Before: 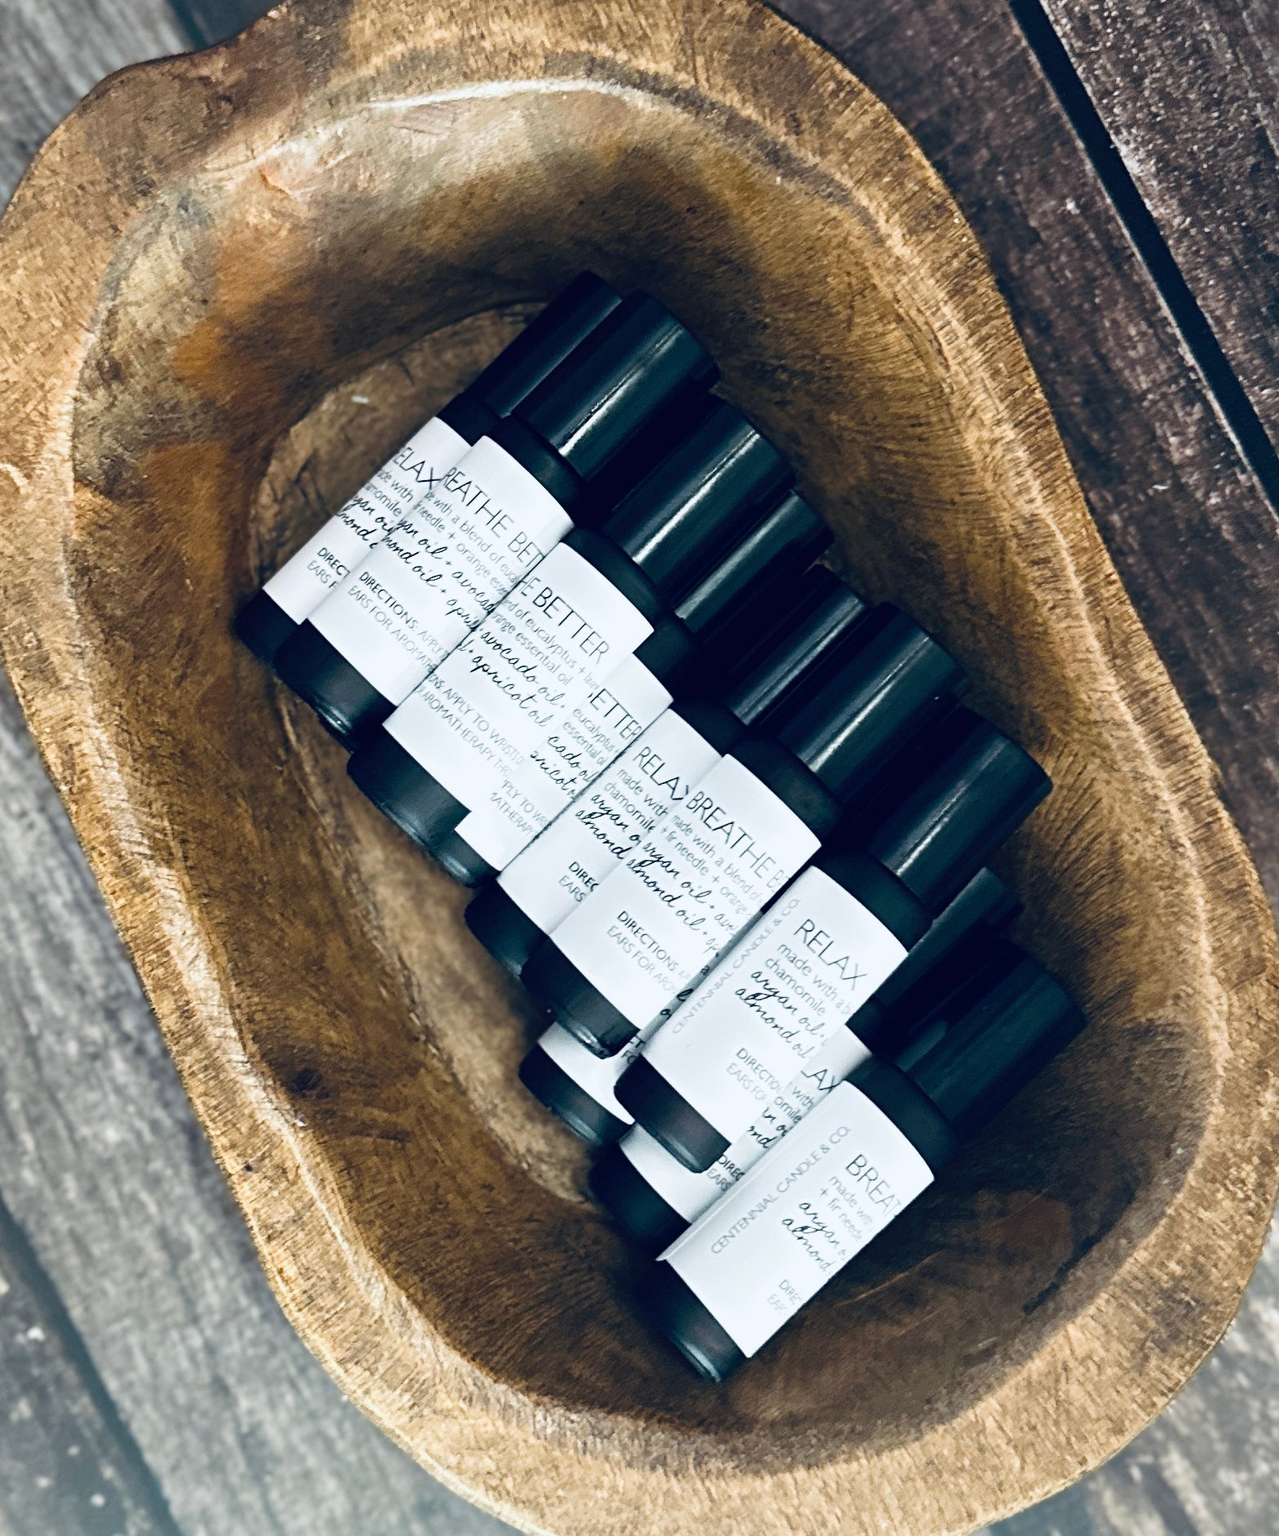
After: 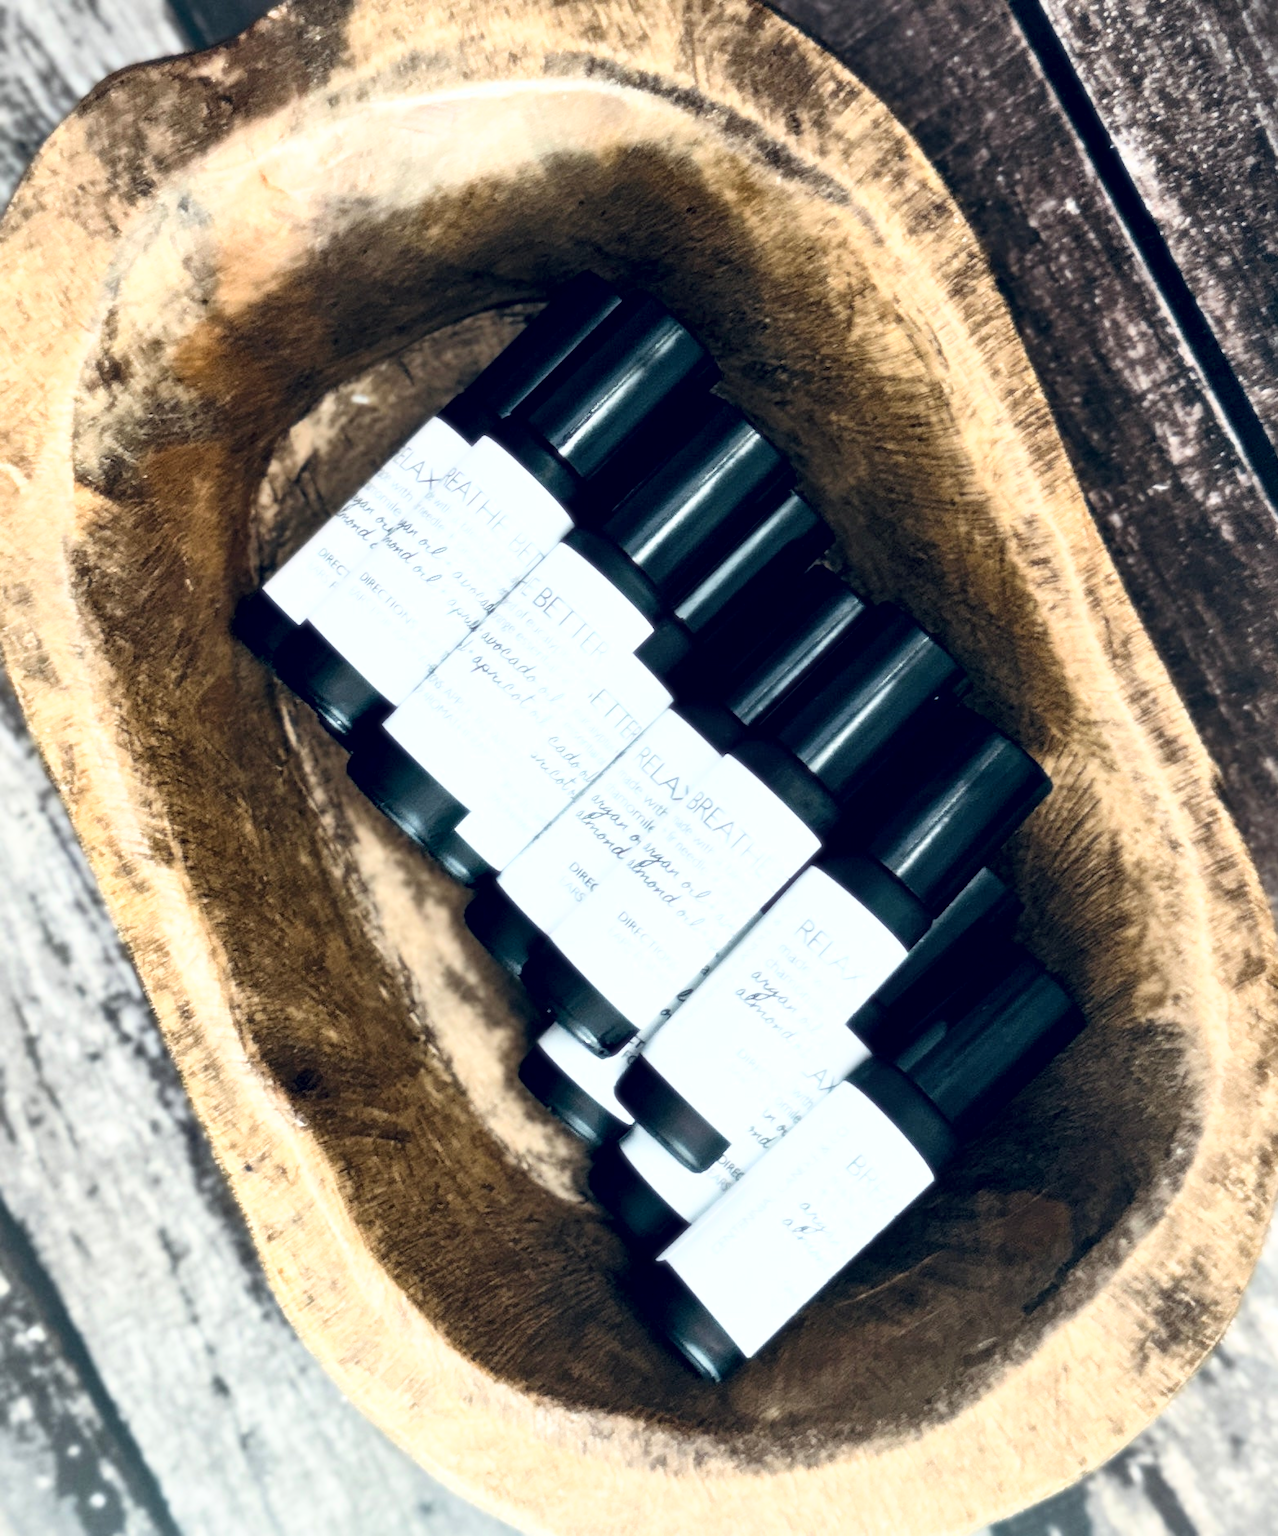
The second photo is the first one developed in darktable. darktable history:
local contrast: mode bilateral grid, contrast 100, coarseness 100, detail 165%, midtone range 0.2
bloom: size 0%, threshold 54.82%, strength 8.31%
